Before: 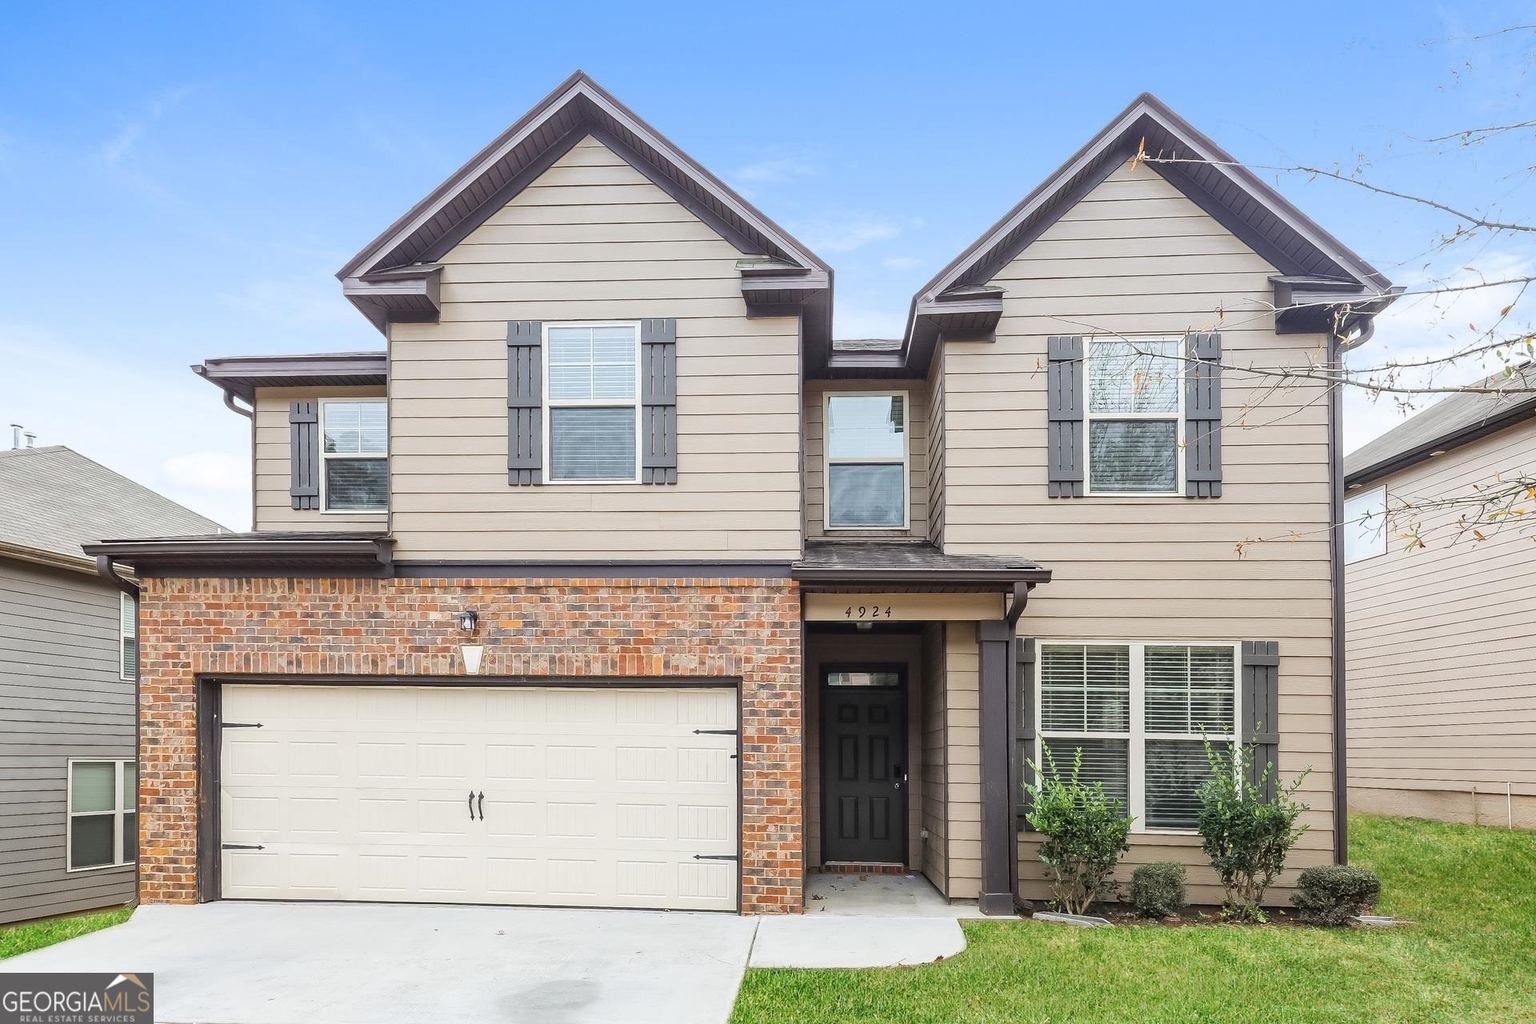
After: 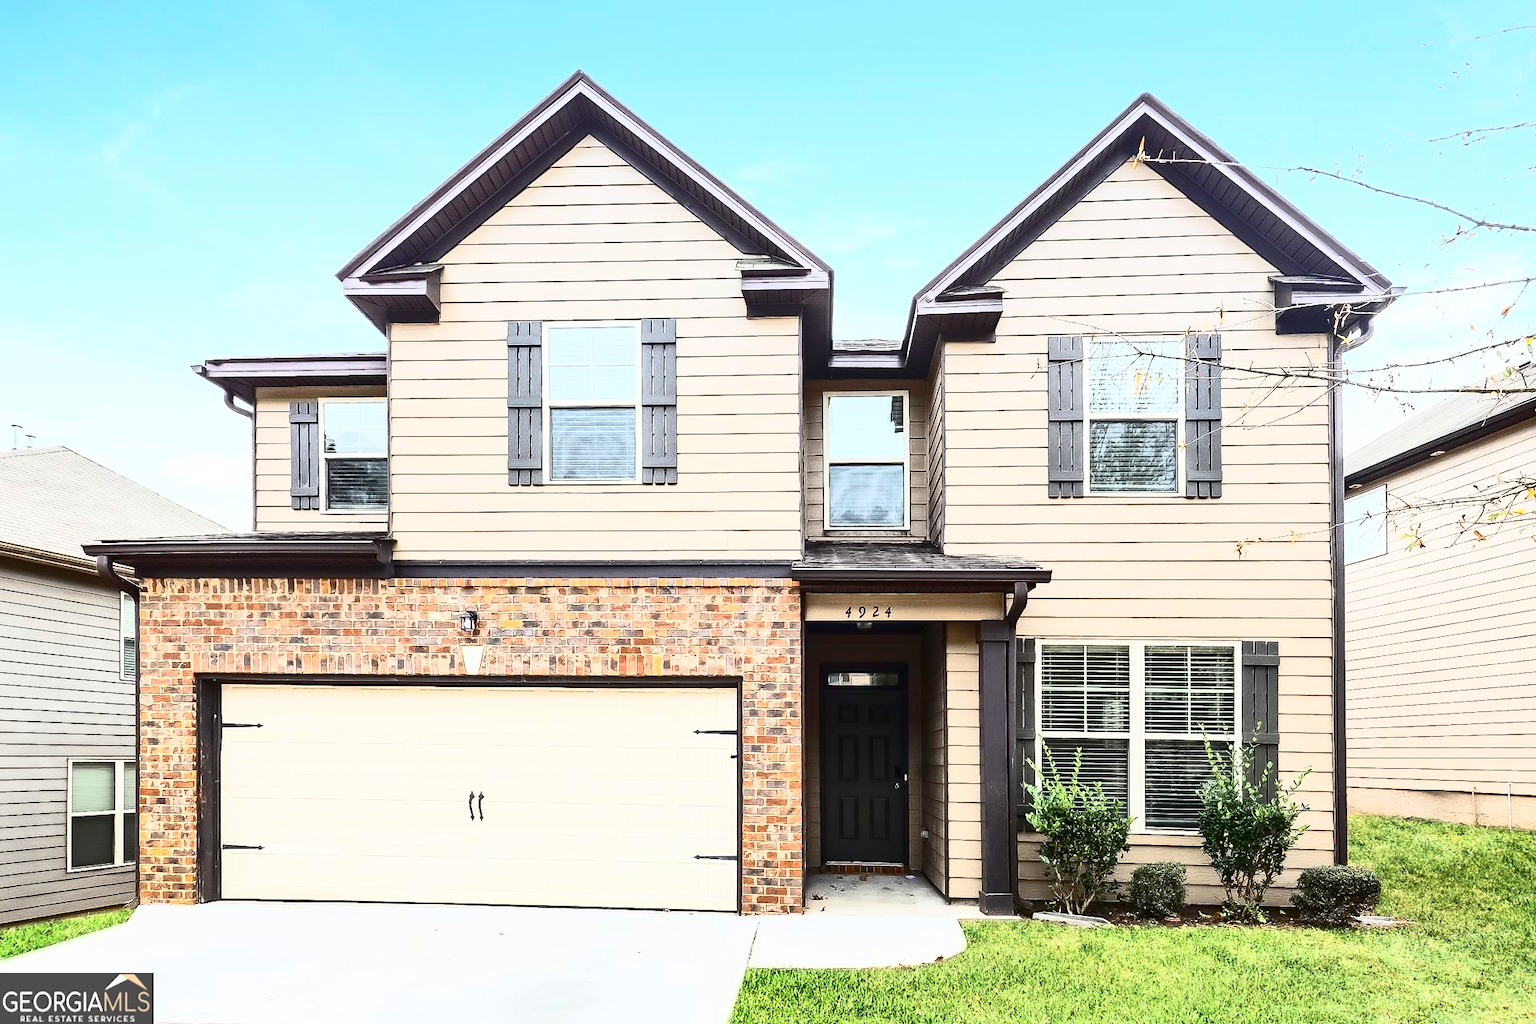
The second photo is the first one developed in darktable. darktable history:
exposure: exposure -0.021 EV, compensate highlight preservation false
shadows and highlights: on, module defaults
contrast brightness saturation: contrast 0.93, brightness 0.2
